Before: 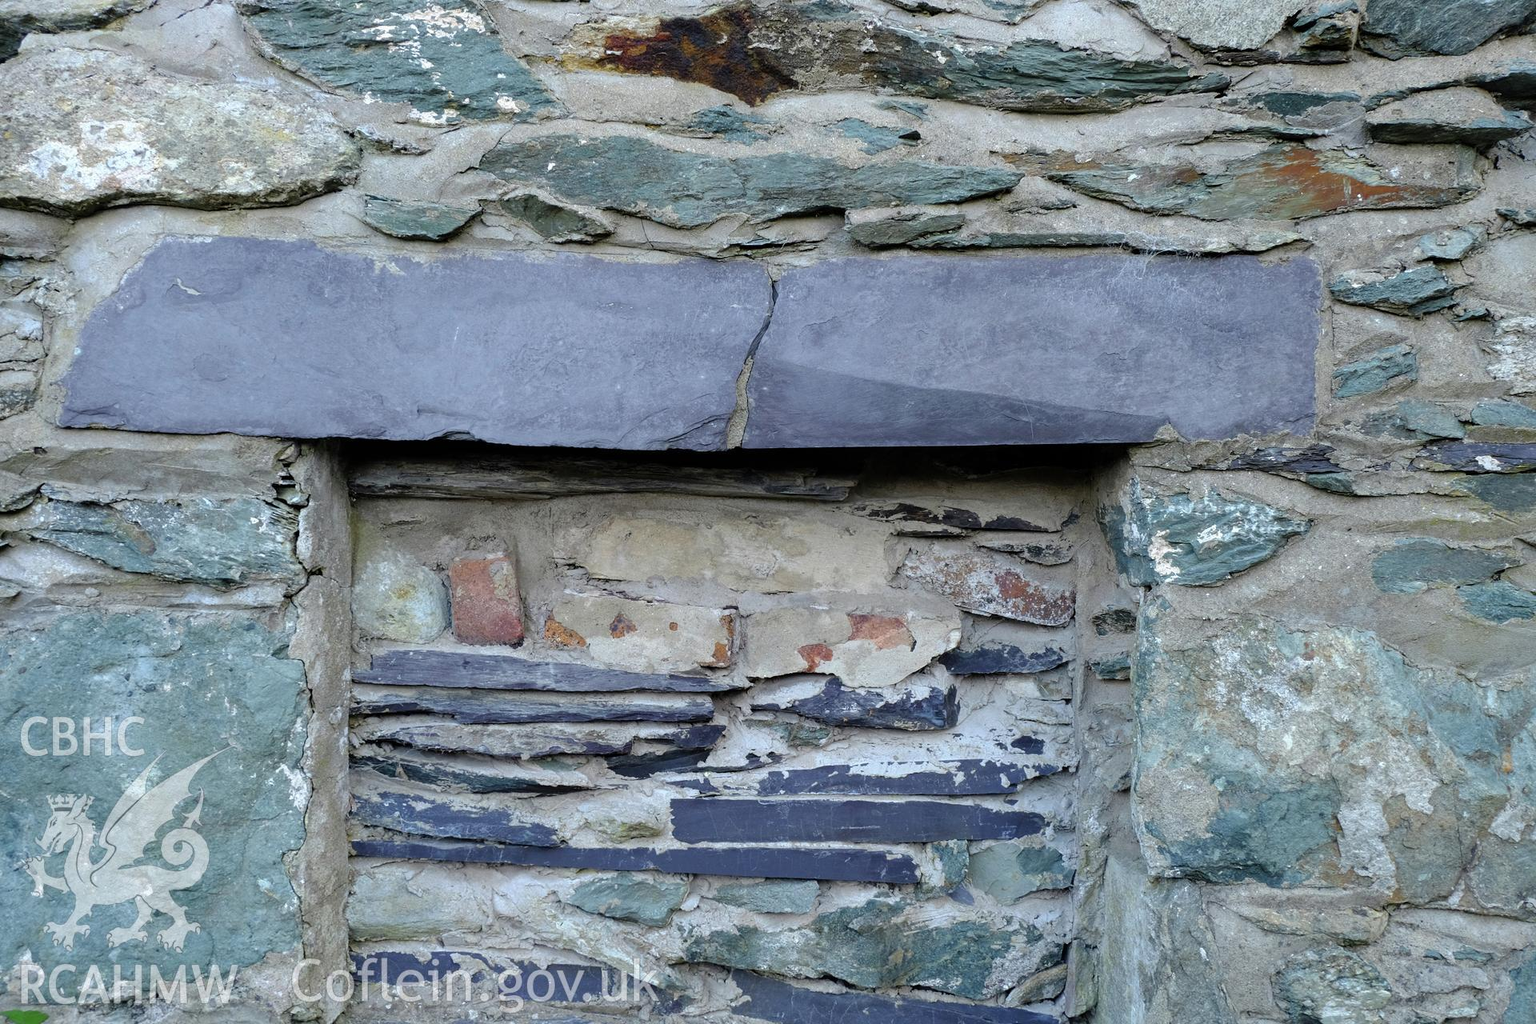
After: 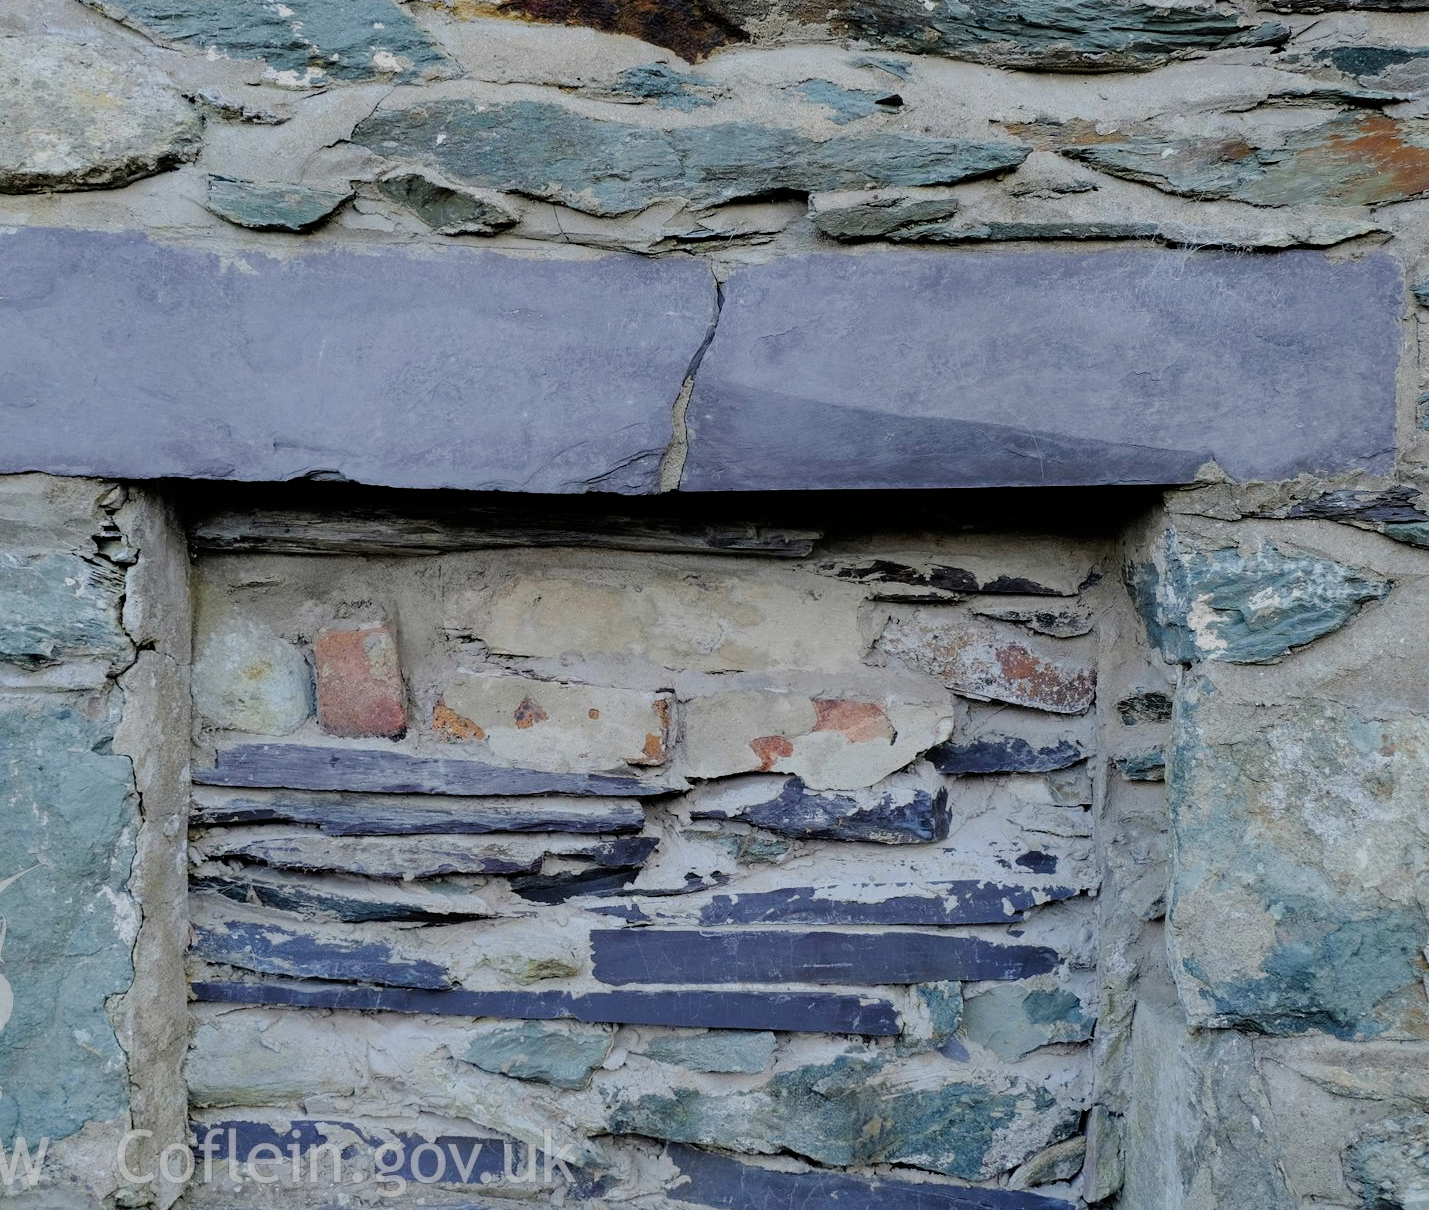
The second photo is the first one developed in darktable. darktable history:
filmic rgb: black relative exposure -6.96 EV, white relative exposure 5.68 EV, hardness 2.86, iterations of high-quality reconstruction 0
crop and rotate: left 12.963%, top 5.418%, right 12.578%
